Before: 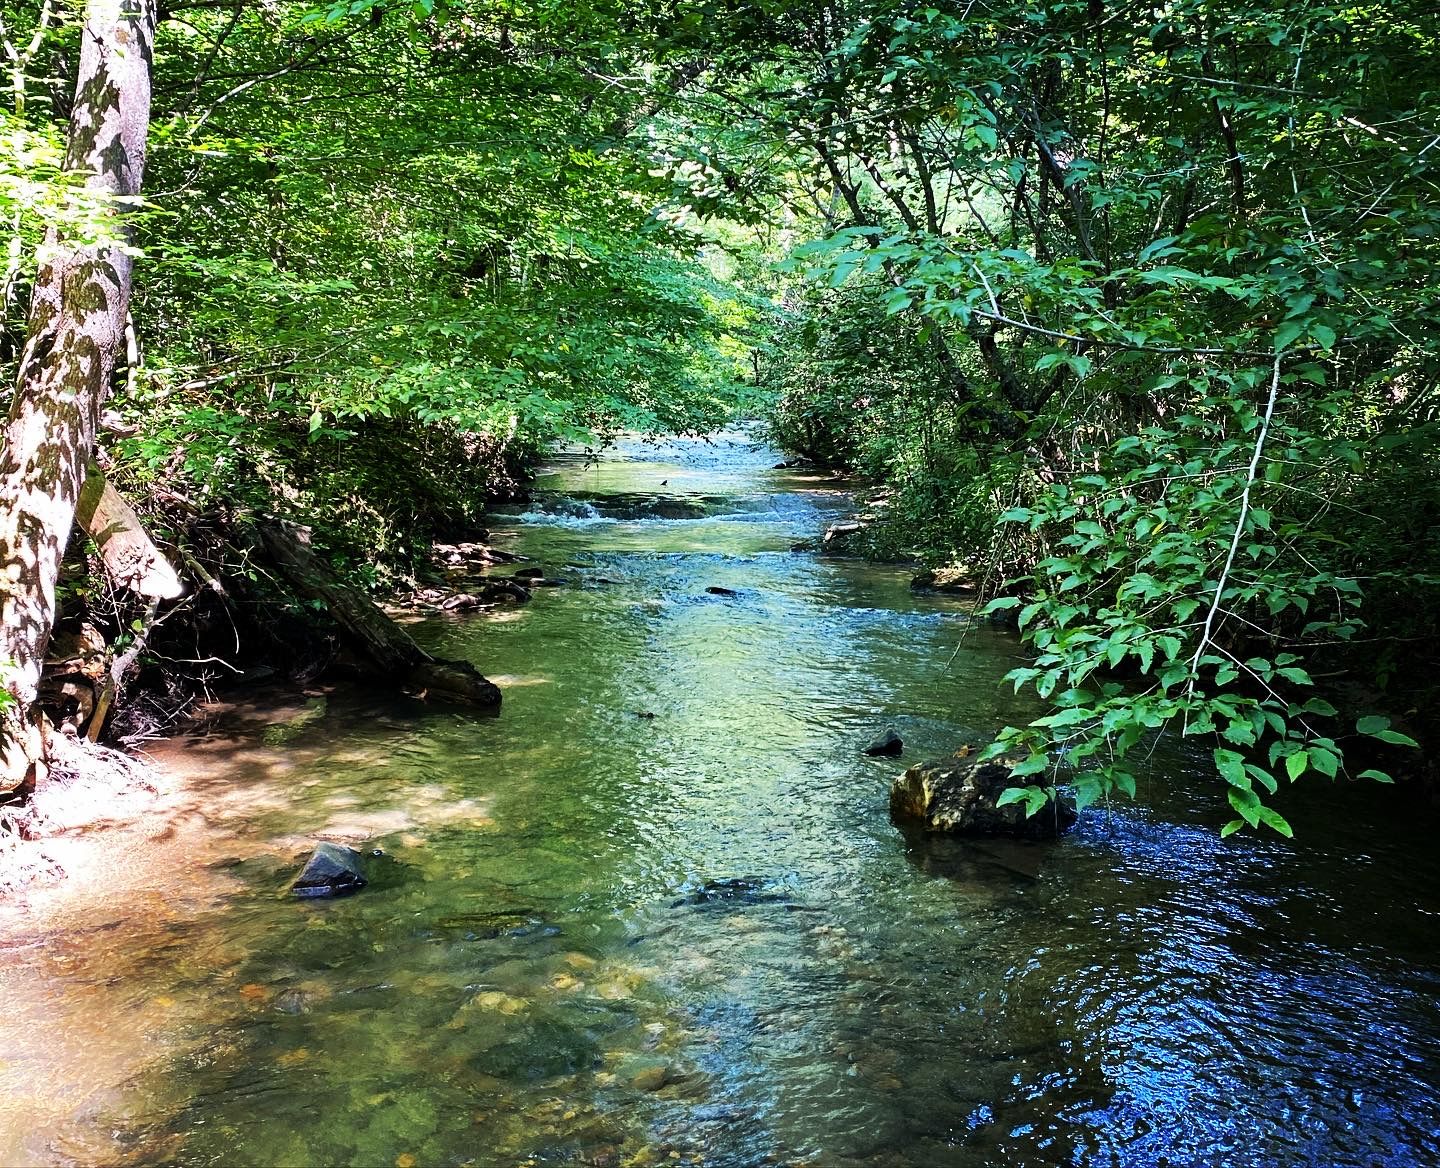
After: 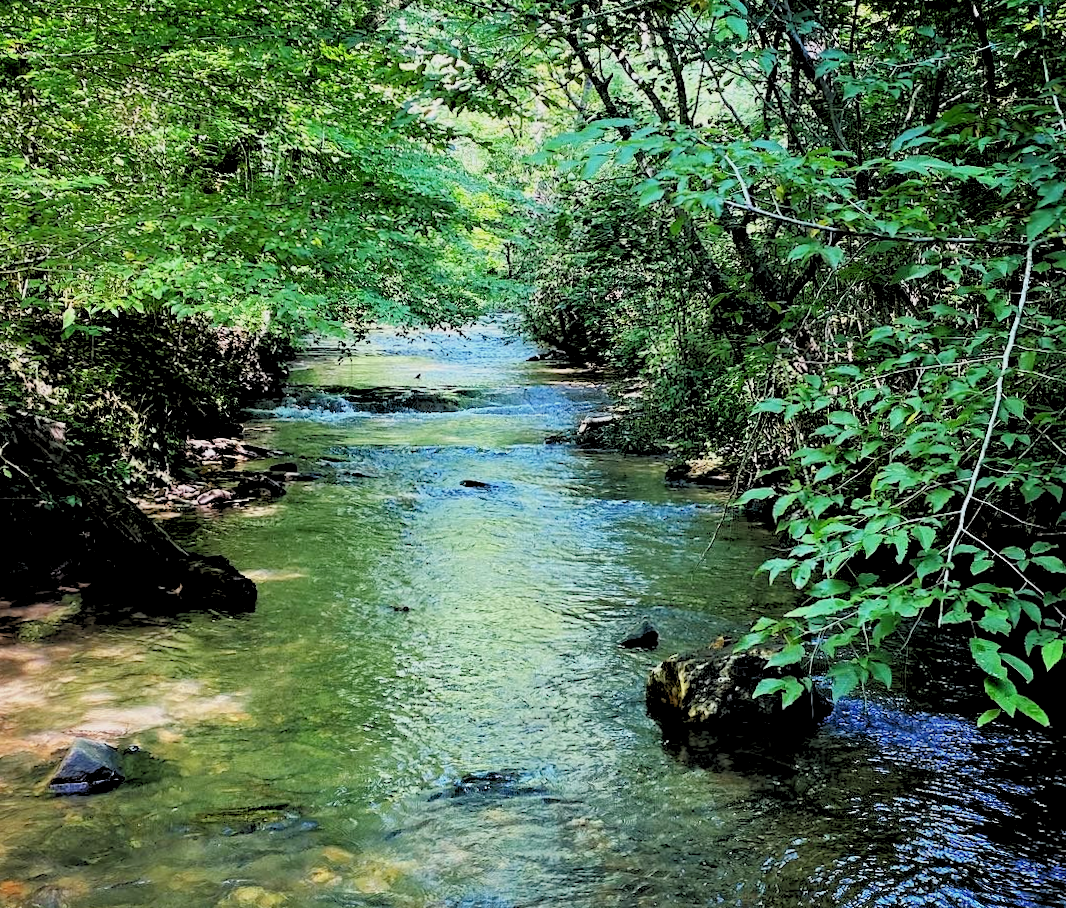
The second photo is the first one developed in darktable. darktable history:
crop: left 16.768%, top 8.653%, right 8.362%, bottom 12.485%
rgb levels: preserve colors sum RGB, levels [[0.038, 0.433, 0.934], [0, 0.5, 1], [0, 0.5, 1]]
rotate and perspective: rotation -0.45°, automatic cropping original format, crop left 0.008, crop right 0.992, crop top 0.012, crop bottom 0.988
